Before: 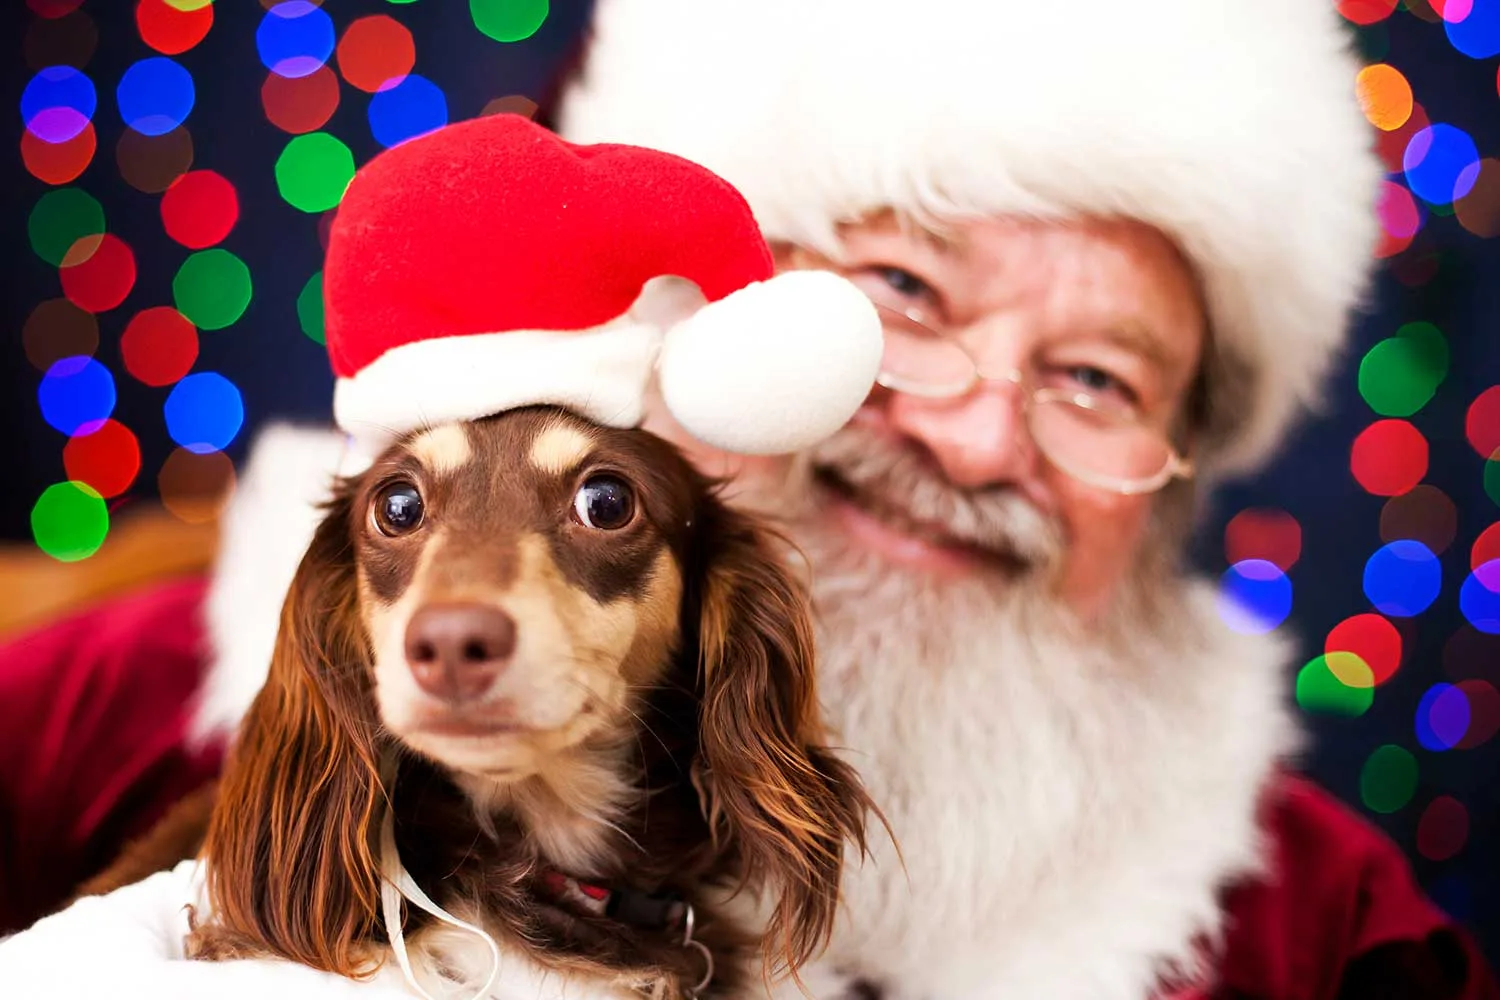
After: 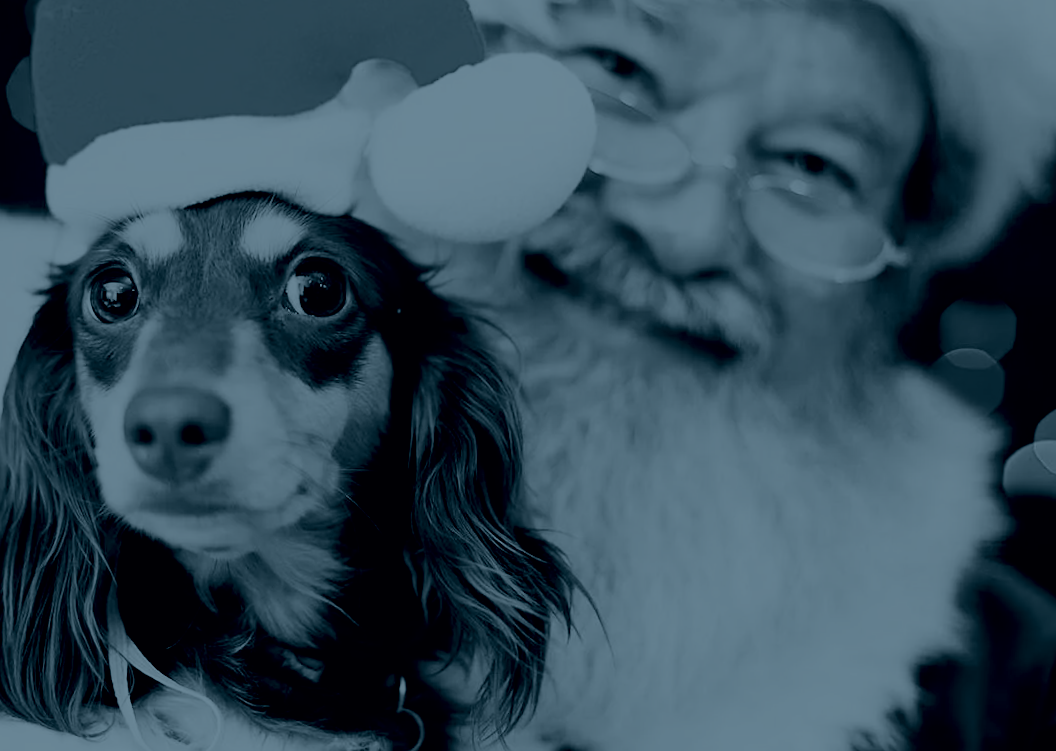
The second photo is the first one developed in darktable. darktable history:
filmic rgb: black relative exposure -4 EV, white relative exposure 3 EV, hardness 3.02, contrast 1.4
rotate and perspective: rotation 0.074°, lens shift (vertical) 0.096, lens shift (horizontal) -0.041, crop left 0.043, crop right 0.952, crop top 0.024, crop bottom 0.979
sharpen: amount 0.2
crop: left 16.871%, top 22.857%, right 9.116%
exposure: exposure 0.207 EV, compensate highlight preservation false
colorize: hue 194.4°, saturation 29%, source mix 61.75%, lightness 3.98%, version 1
